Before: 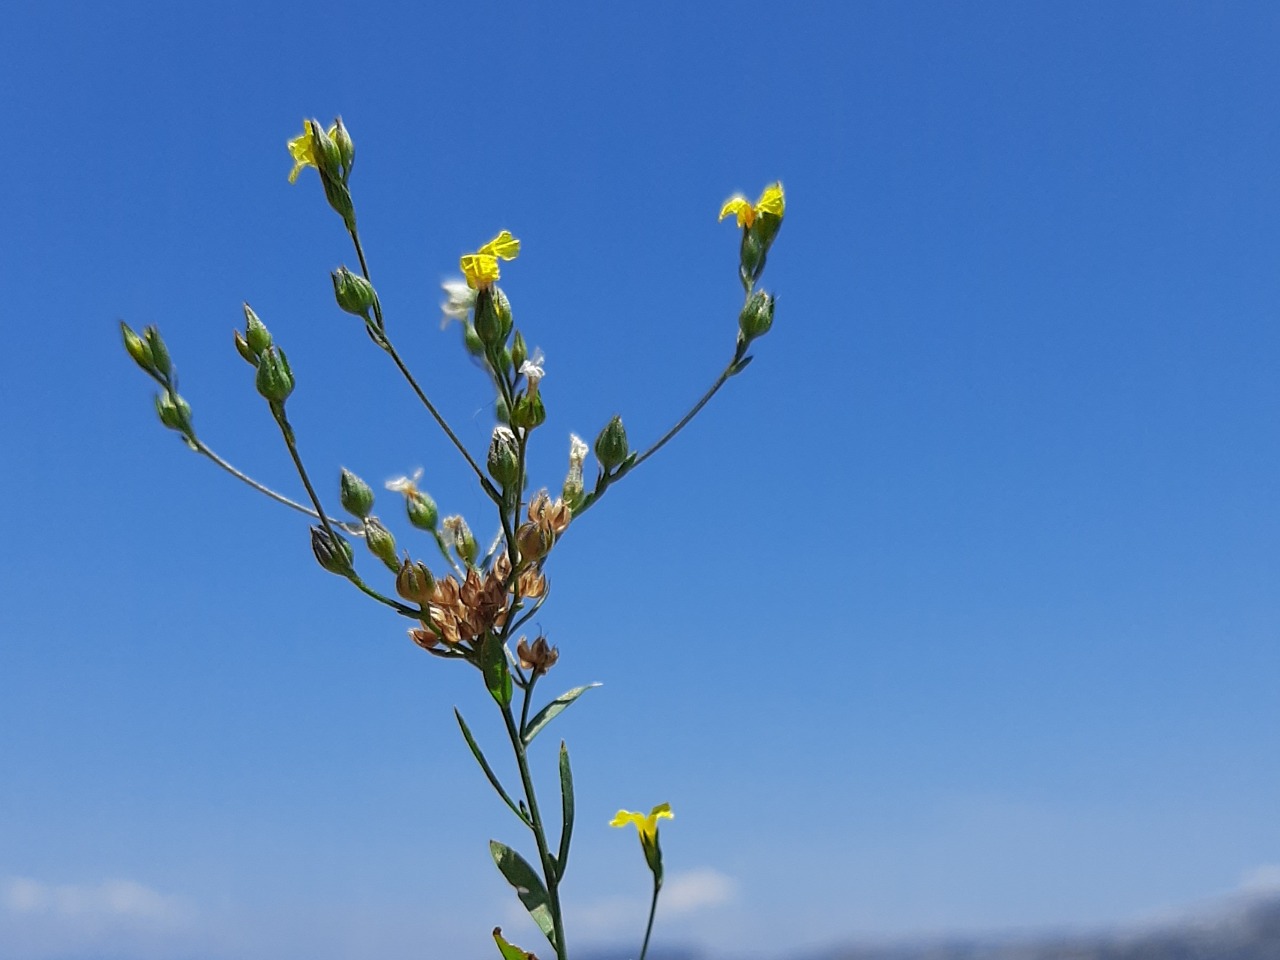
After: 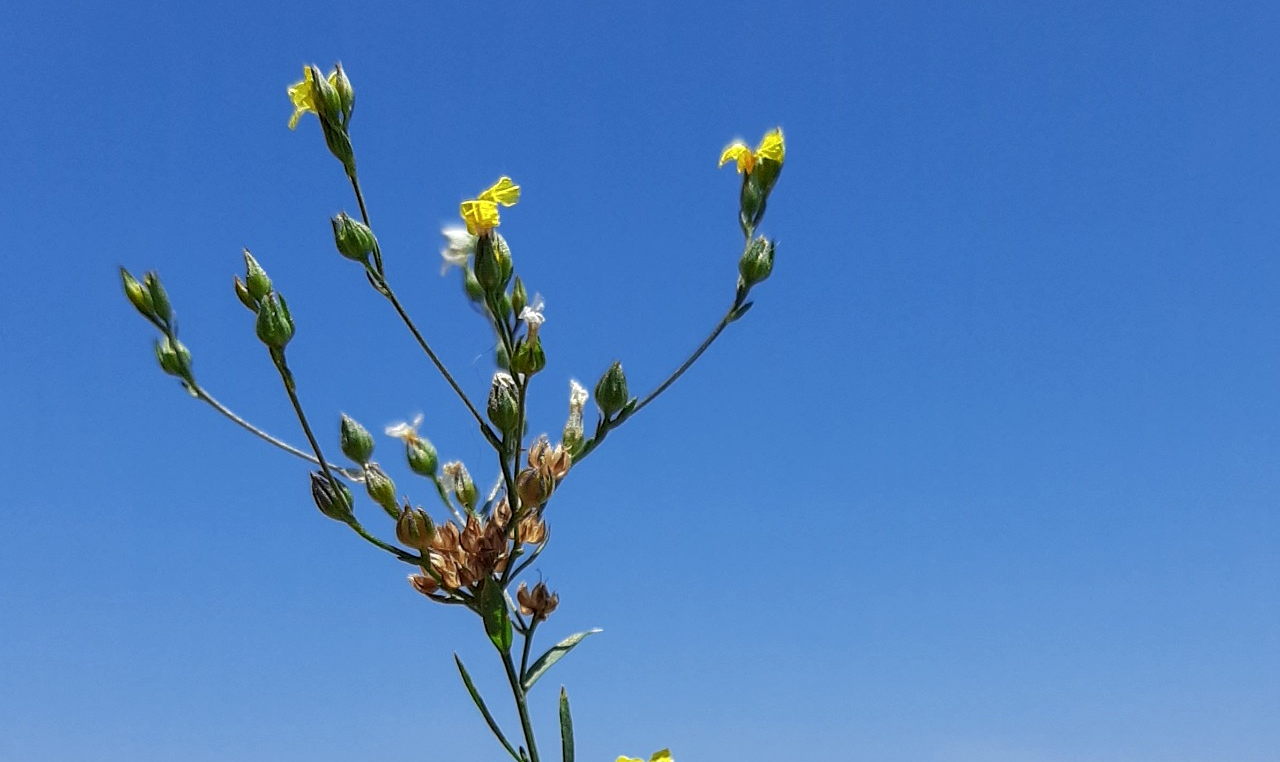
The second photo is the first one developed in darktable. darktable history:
local contrast: on, module defaults
crop and rotate: top 5.649%, bottom 14.883%
